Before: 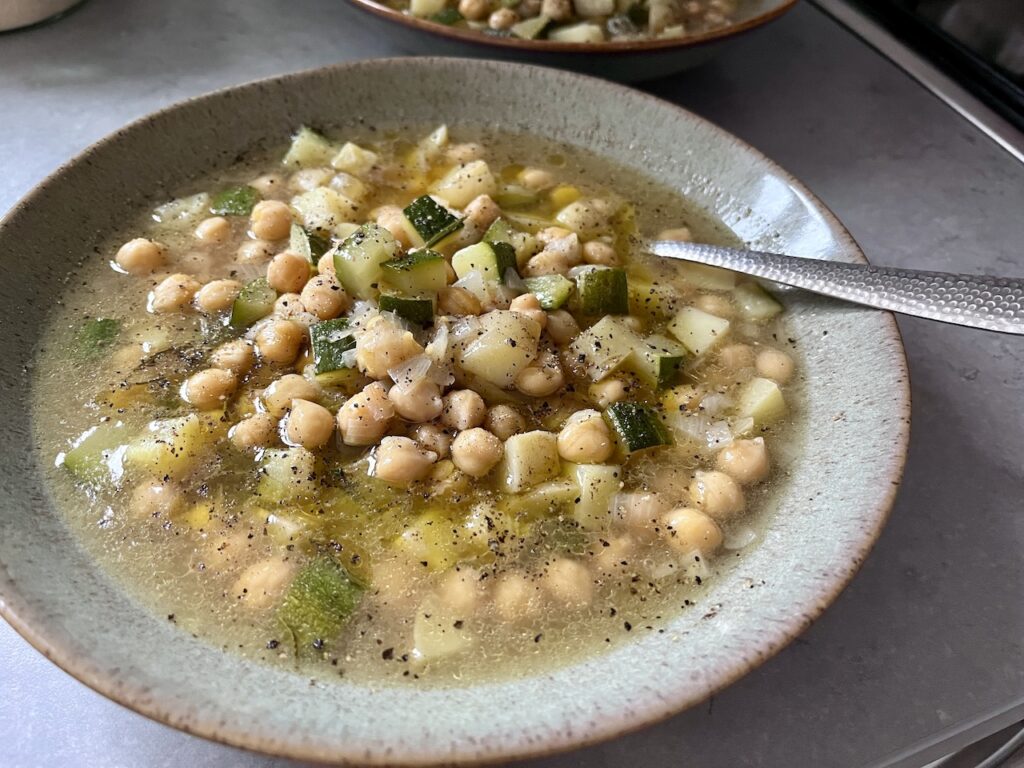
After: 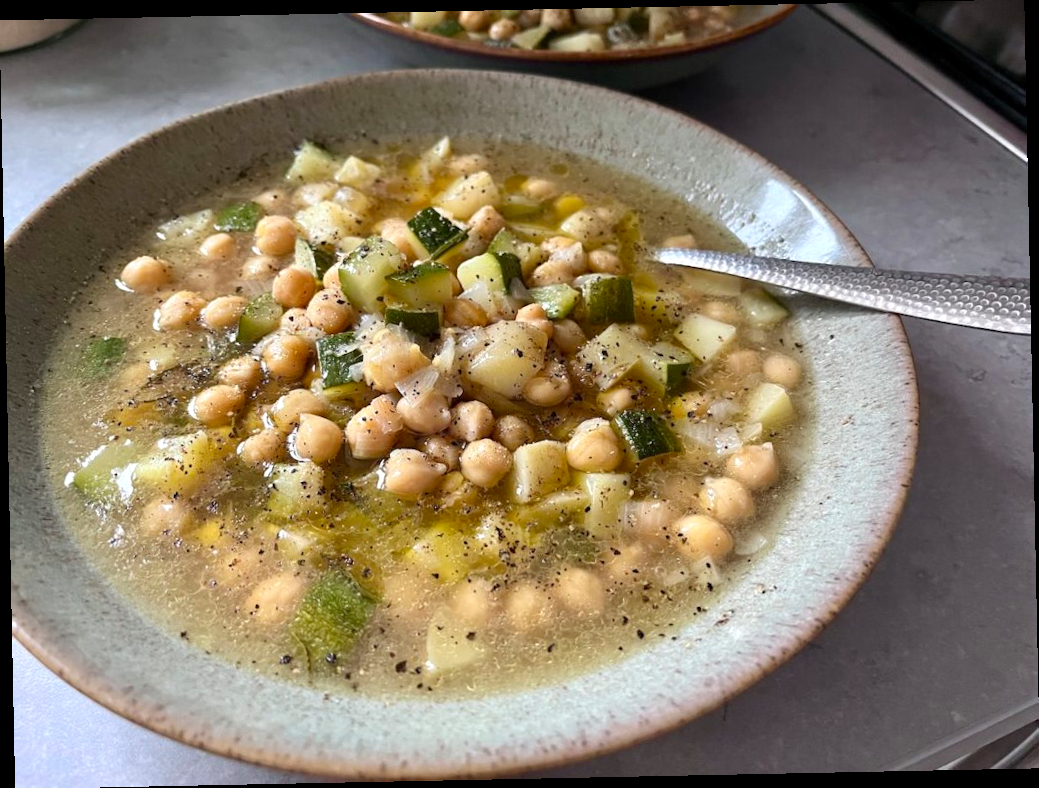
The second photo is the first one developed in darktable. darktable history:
exposure: exposure 0.127 EV, compensate highlight preservation false
rotate and perspective: rotation -1.17°, automatic cropping off
